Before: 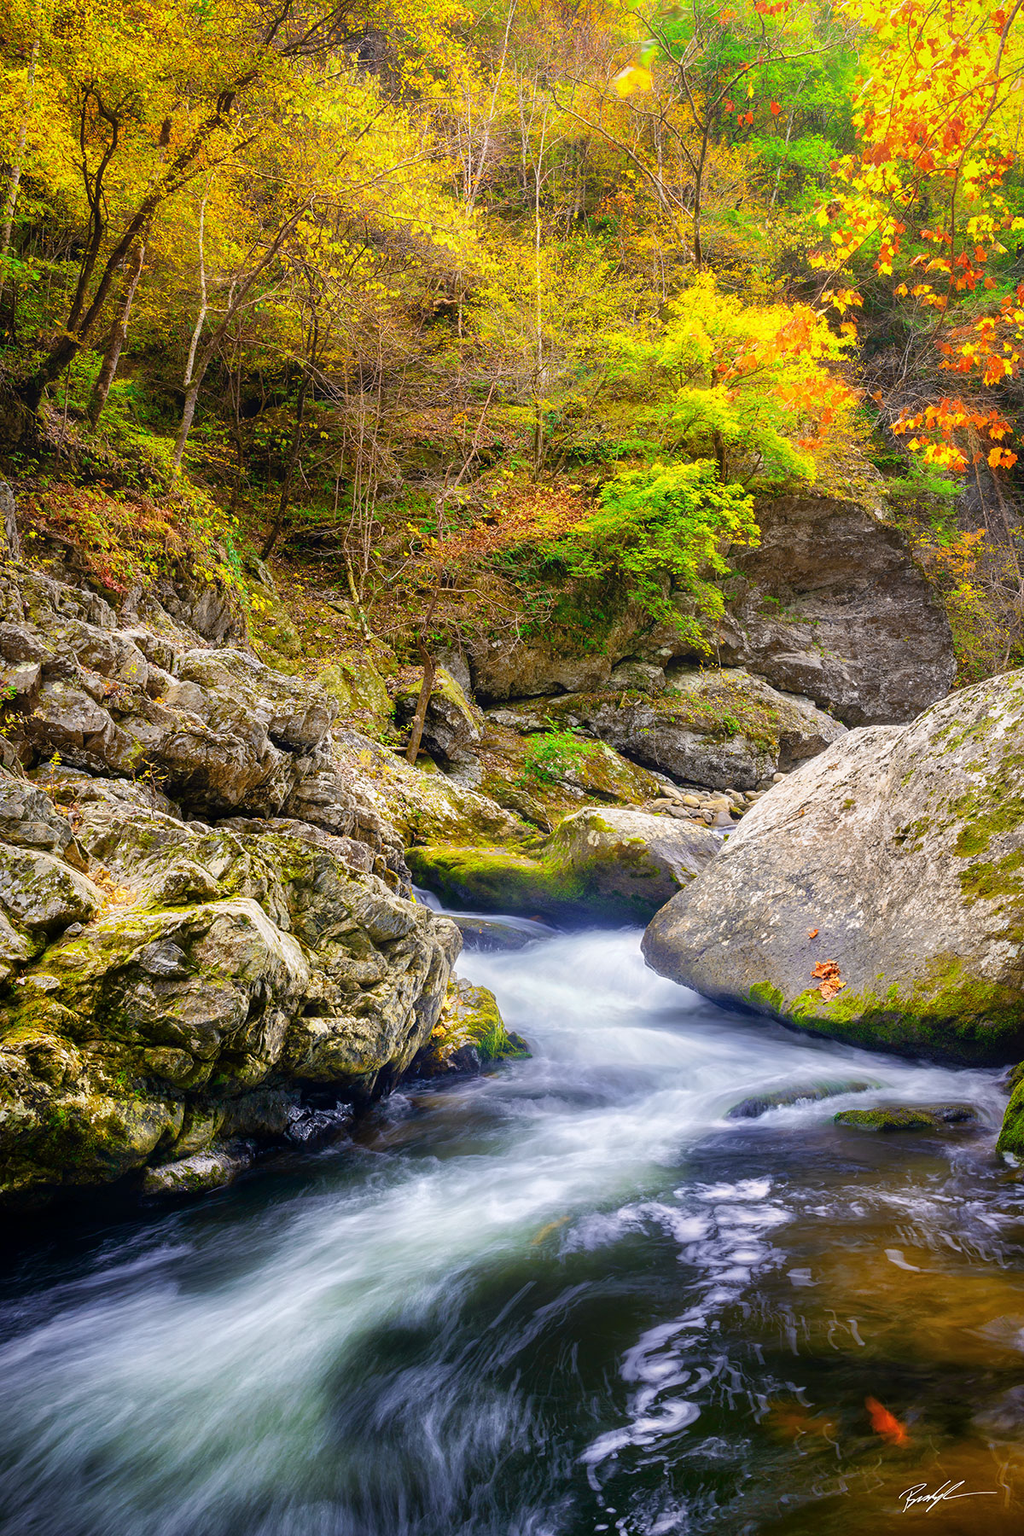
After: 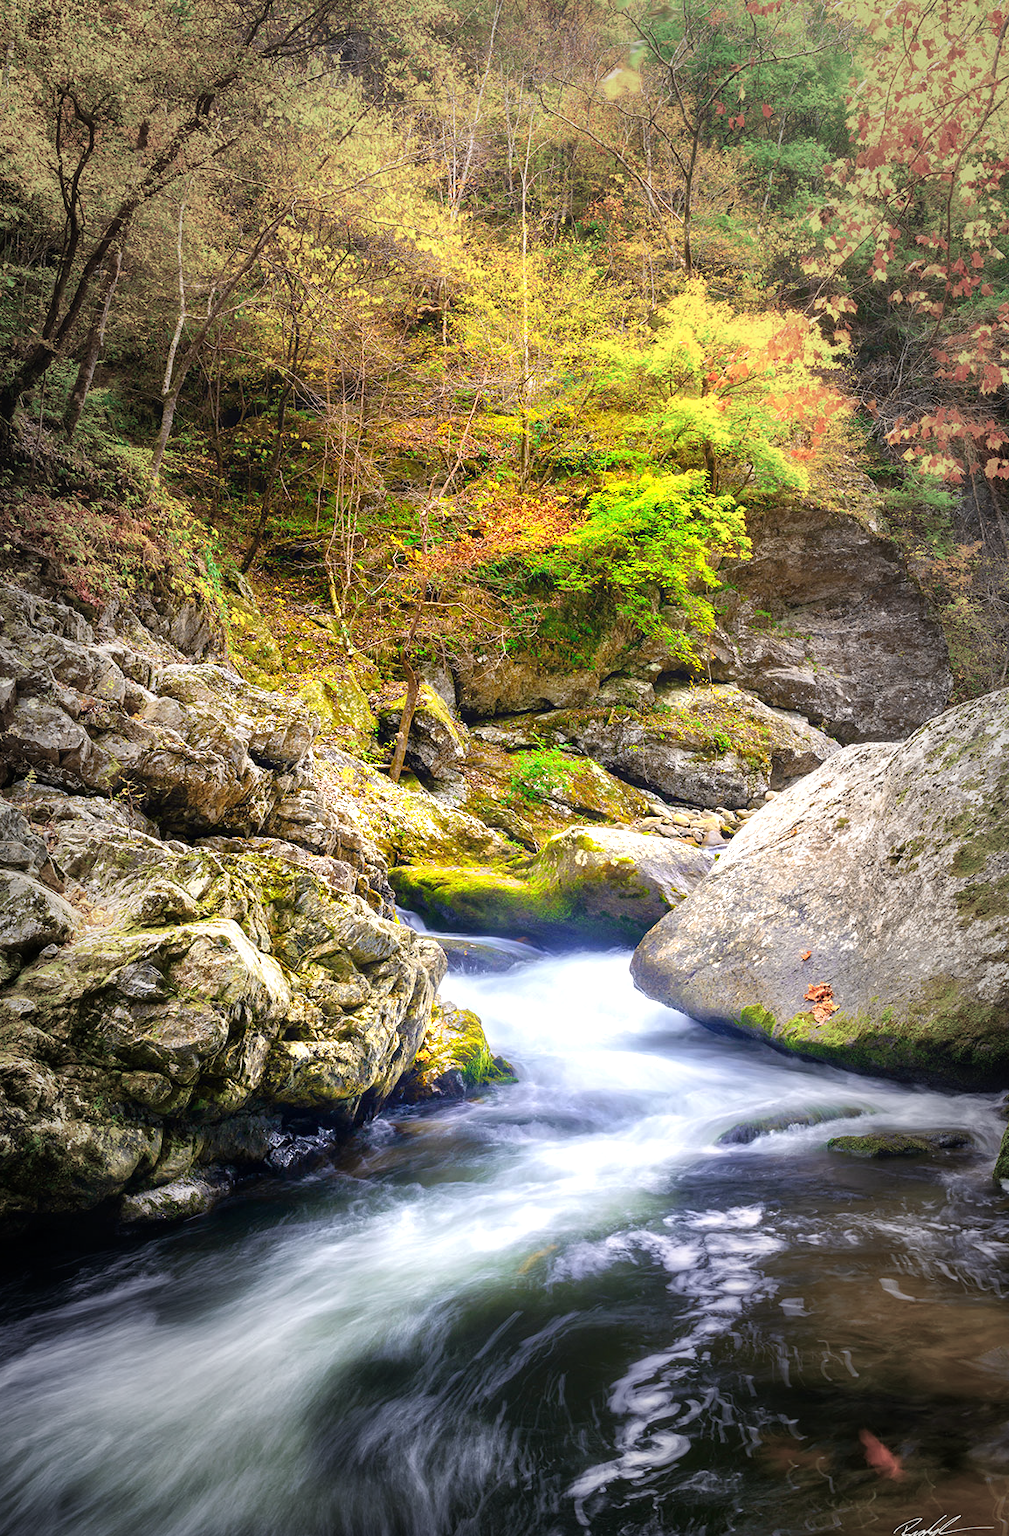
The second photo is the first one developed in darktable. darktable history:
exposure: exposure 0.636 EV, compensate highlight preservation false
crop and rotate: left 2.536%, right 1.107%, bottom 2.246%
vignetting: fall-off start 48.41%, automatic ratio true, width/height ratio 1.29, unbound false
